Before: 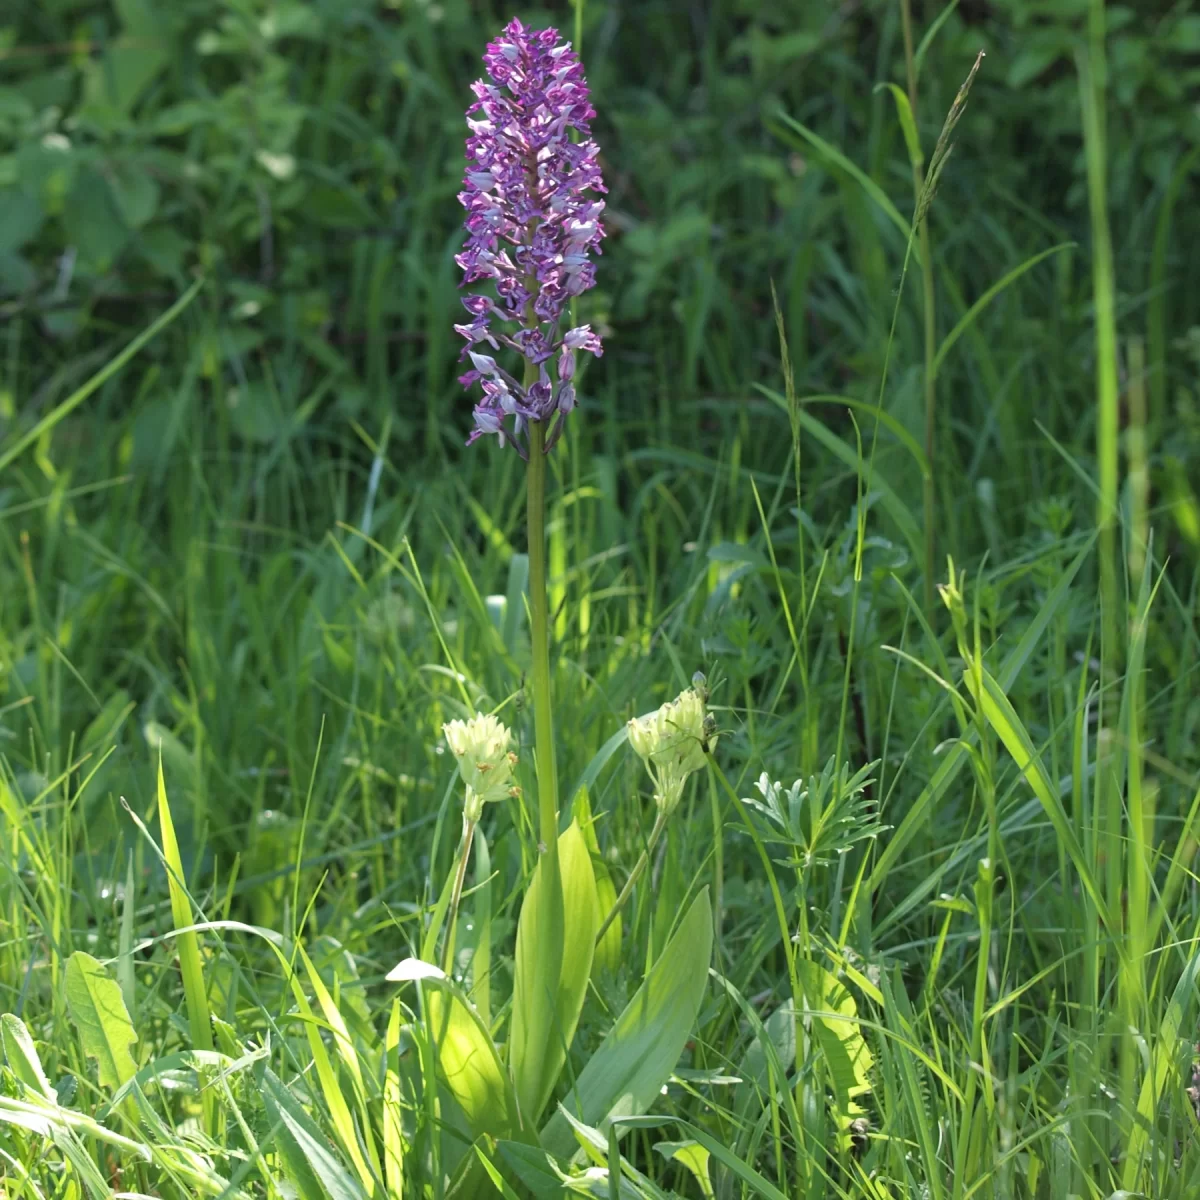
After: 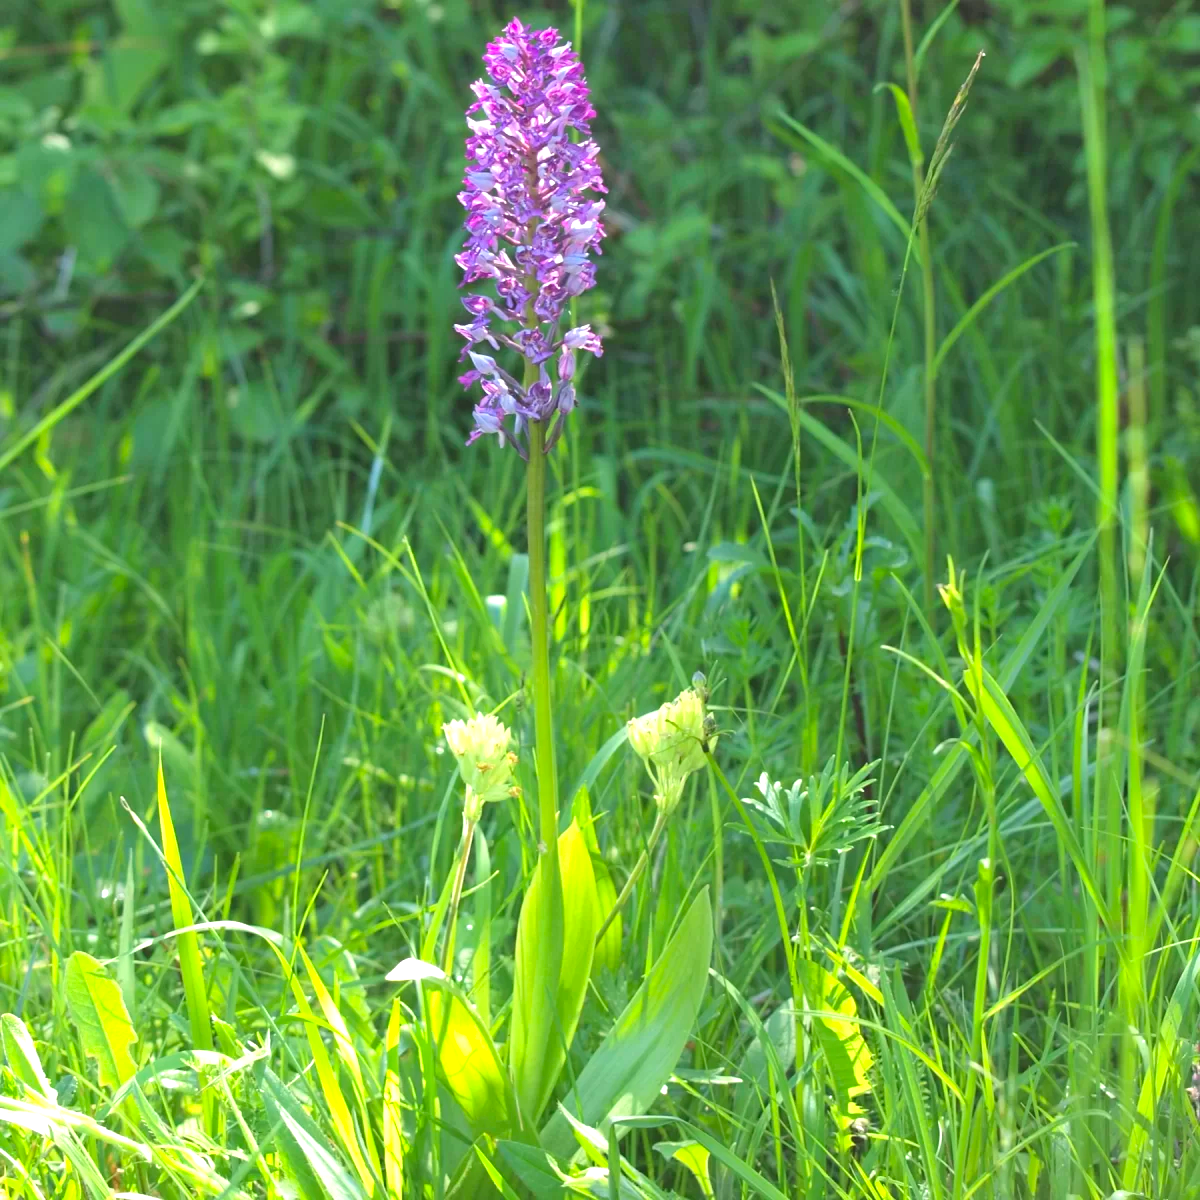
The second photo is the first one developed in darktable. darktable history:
color zones: curves: ch0 [(0, 0.5) (0.143, 0.5) (0.286, 0.5) (0.429, 0.495) (0.571, 0.437) (0.714, 0.44) (0.857, 0.496) (1, 0.5)]
contrast brightness saturation: contrast -0.19, saturation 0.19
exposure: black level correction 0, exposure 1.1 EV, compensate exposure bias true, compensate highlight preservation false
